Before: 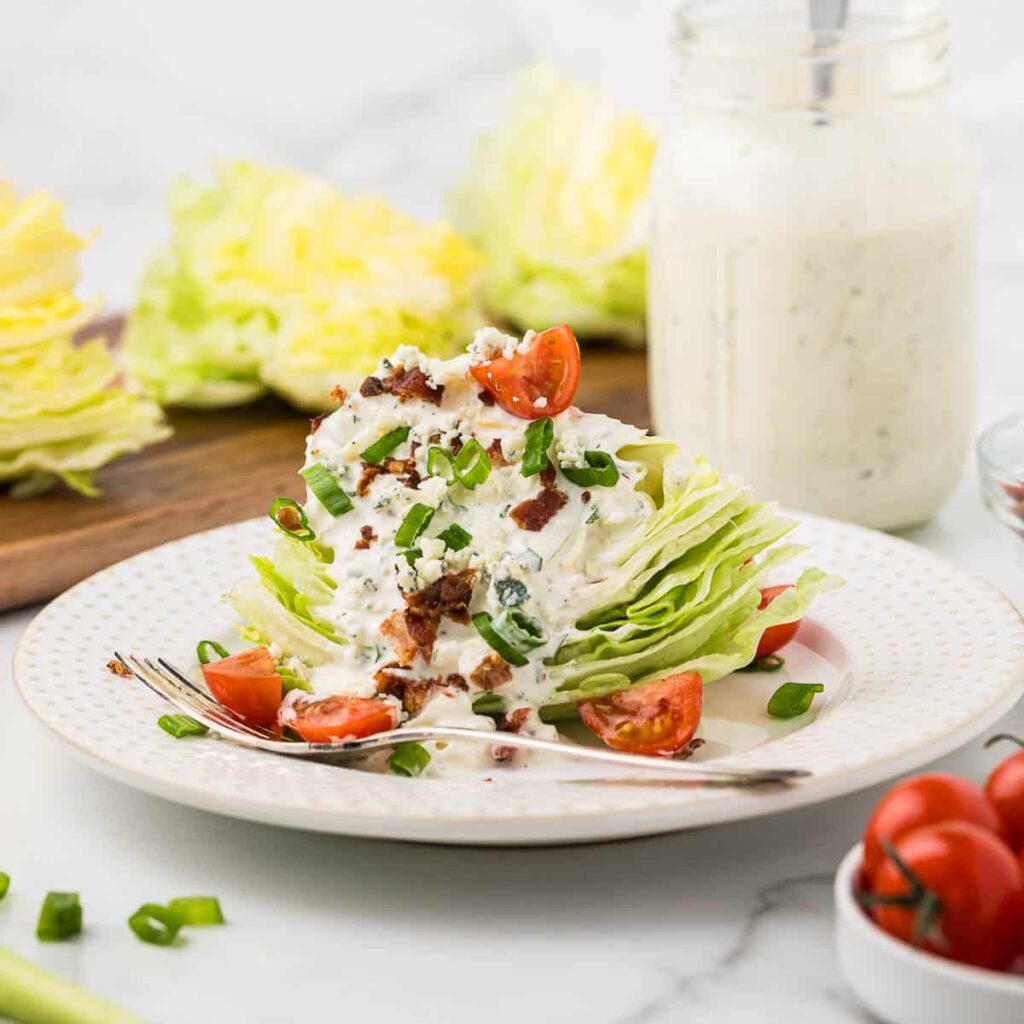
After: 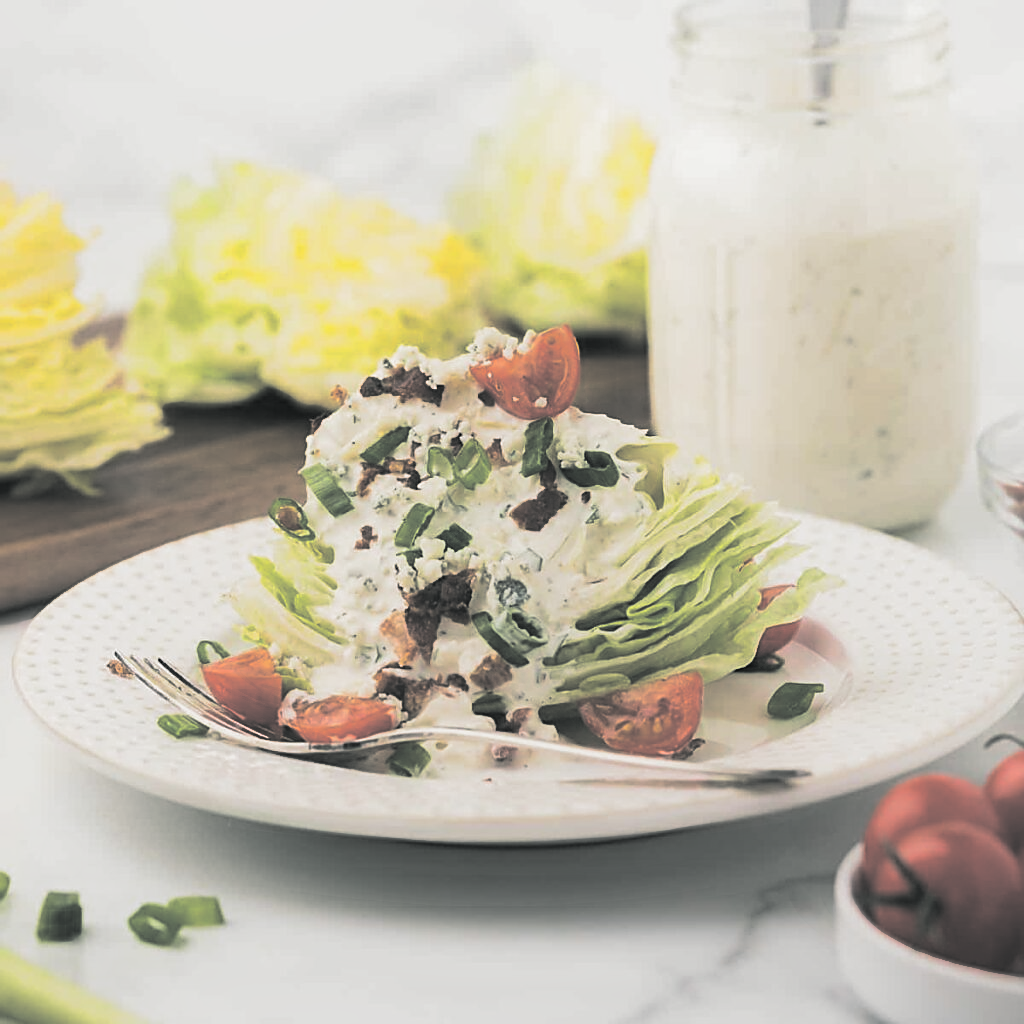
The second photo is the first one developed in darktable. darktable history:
contrast equalizer: octaves 7, y [[0.6 ×6], [0.55 ×6], [0 ×6], [0 ×6], [0 ×6]], mix -1
local contrast: mode bilateral grid, contrast 20, coarseness 50, detail 120%, midtone range 0.2
split-toning: shadows › hue 190.8°, shadows › saturation 0.05, highlights › hue 54°, highlights › saturation 0.05, compress 0%
shadows and highlights: shadows 37.27, highlights -28.18, soften with gaussian
sharpen: on, module defaults
color balance: contrast -0.5%
